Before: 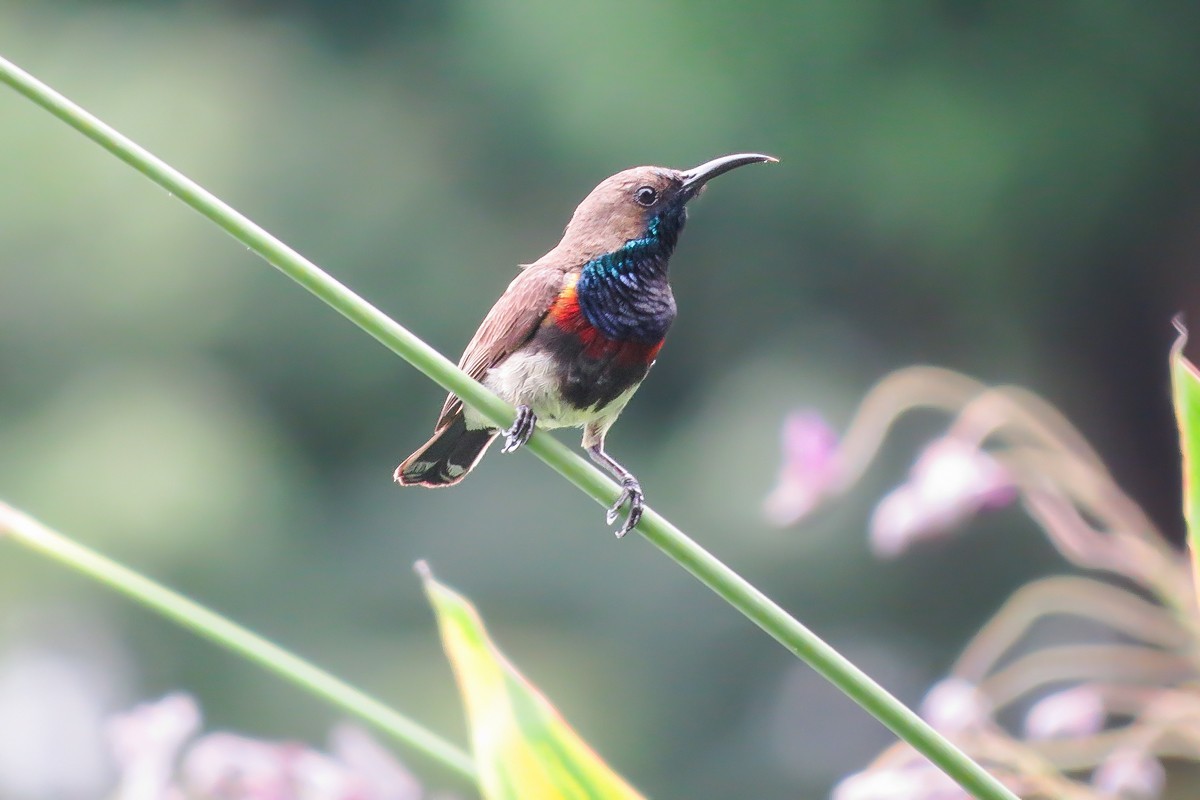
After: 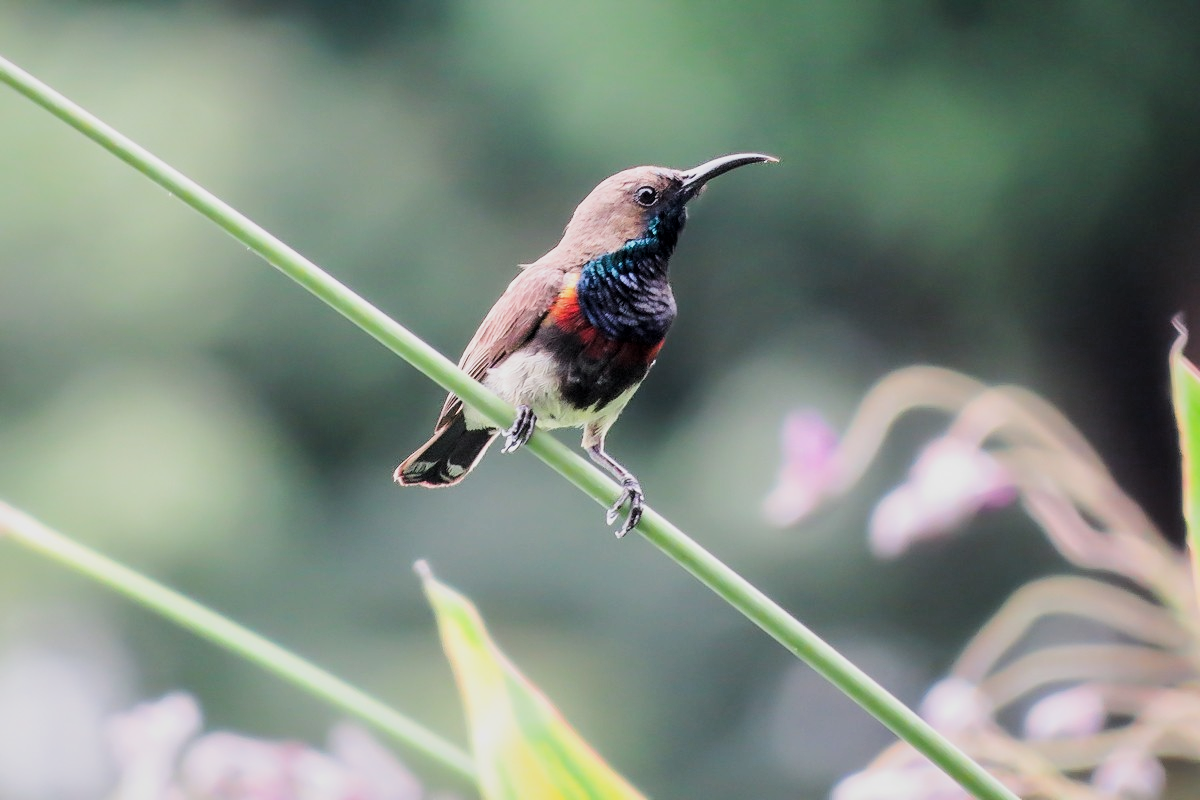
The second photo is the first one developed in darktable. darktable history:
local contrast: mode bilateral grid, contrast 20, coarseness 50, detail 120%, midtone range 0.2
filmic rgb: black relative exposure -5 EV, hardness 2.88, contrast 1.3
